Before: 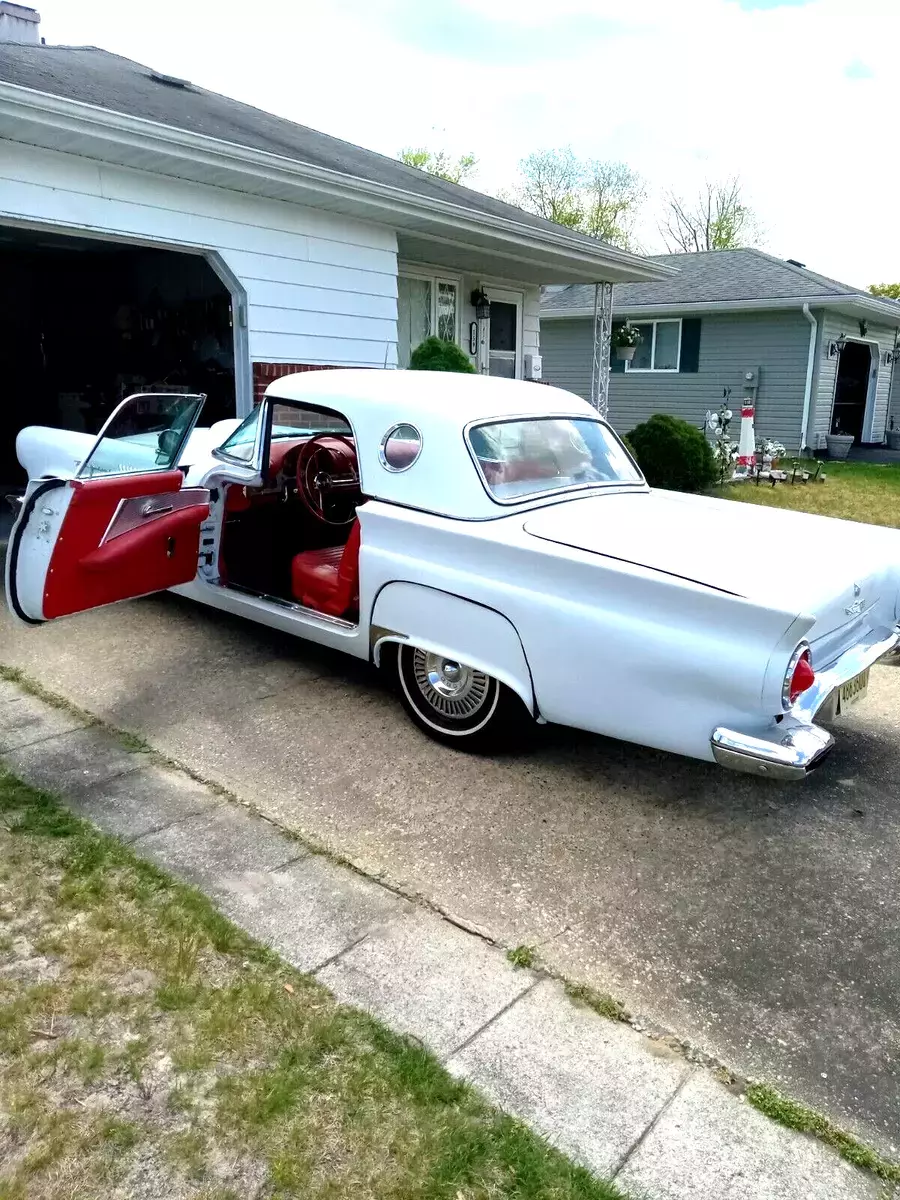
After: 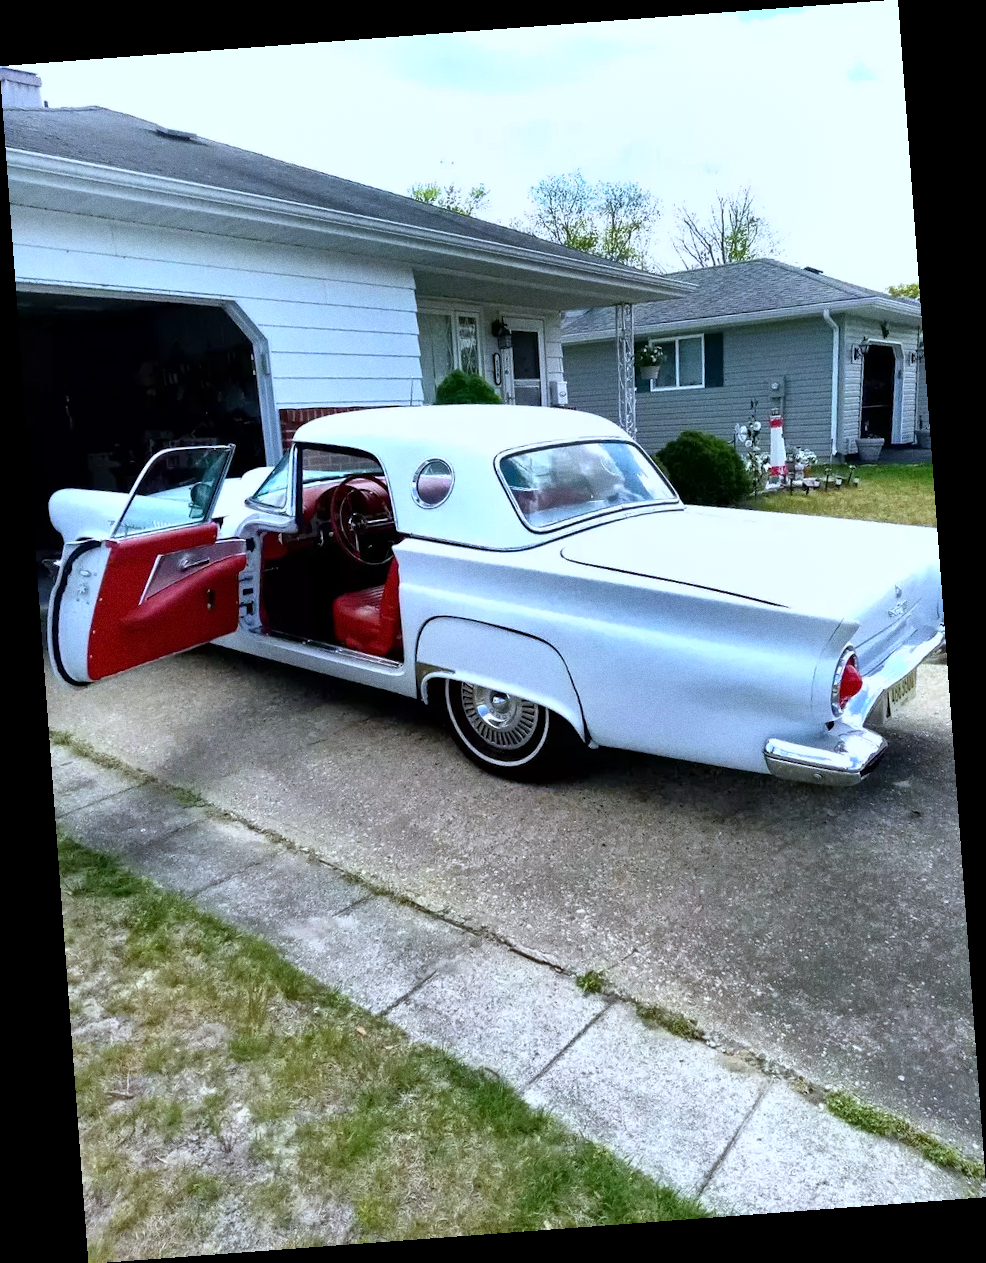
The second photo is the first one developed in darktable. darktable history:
white balance: red 0.931, blue 1.11
shadows and highlights: shadows 24.5, highlights -78.15, soften with gaussian
rotate and perspective: rotation -4.25°, automatic cropping off
tone equalizer: on, module defaults
grain: coarseness 0.47 ISO
